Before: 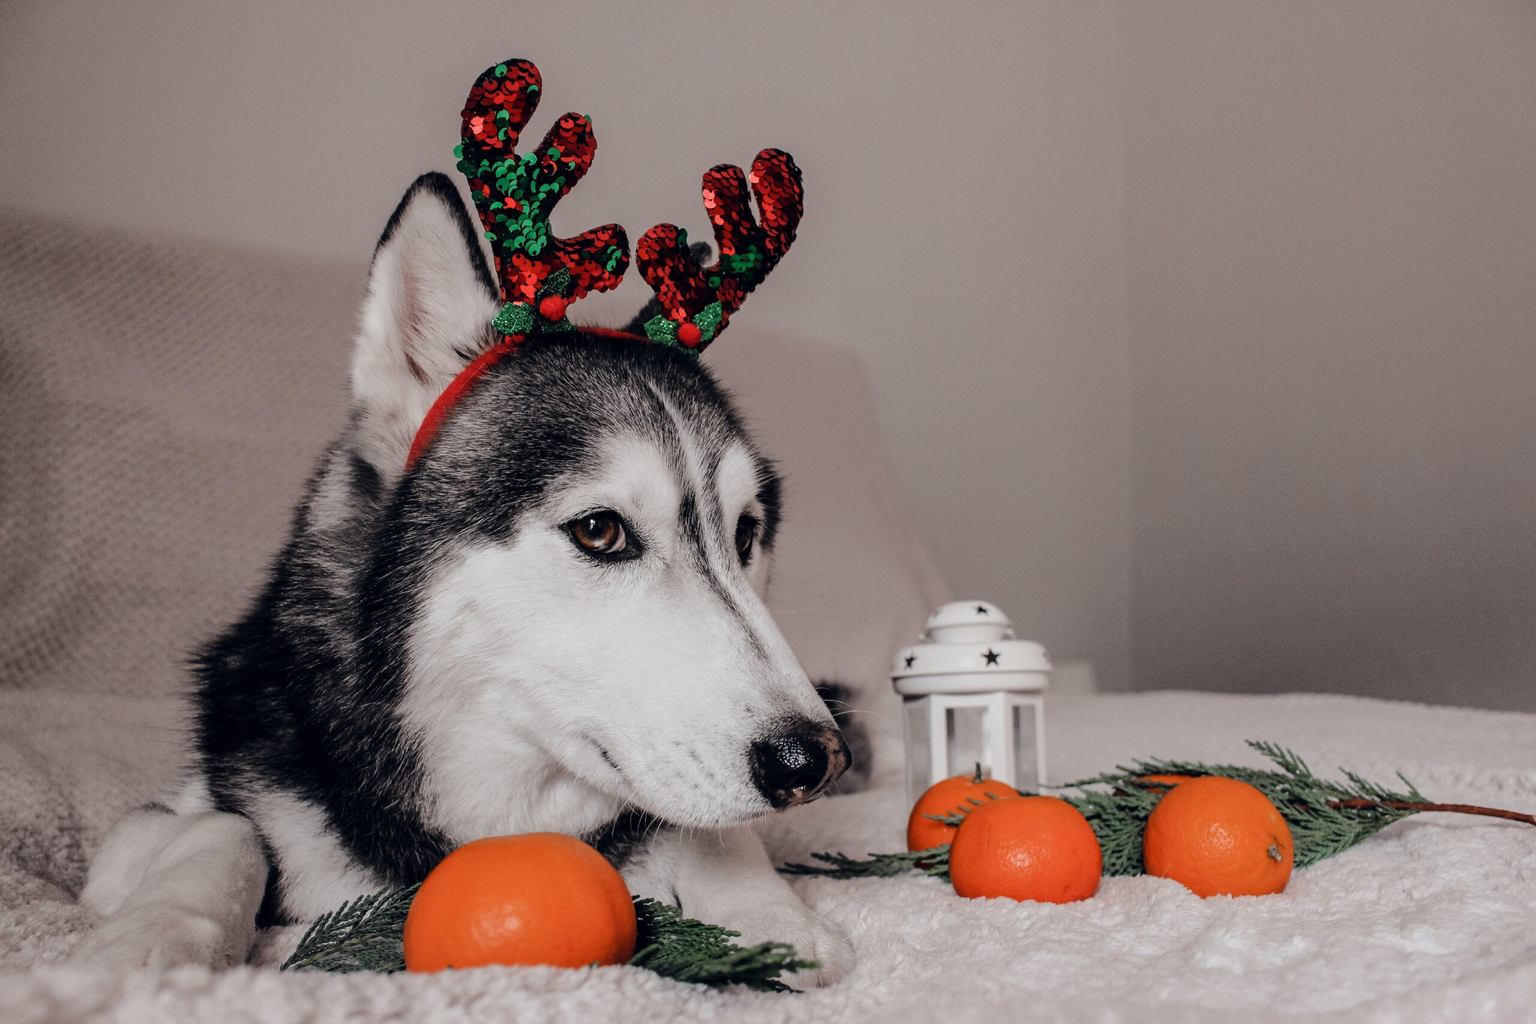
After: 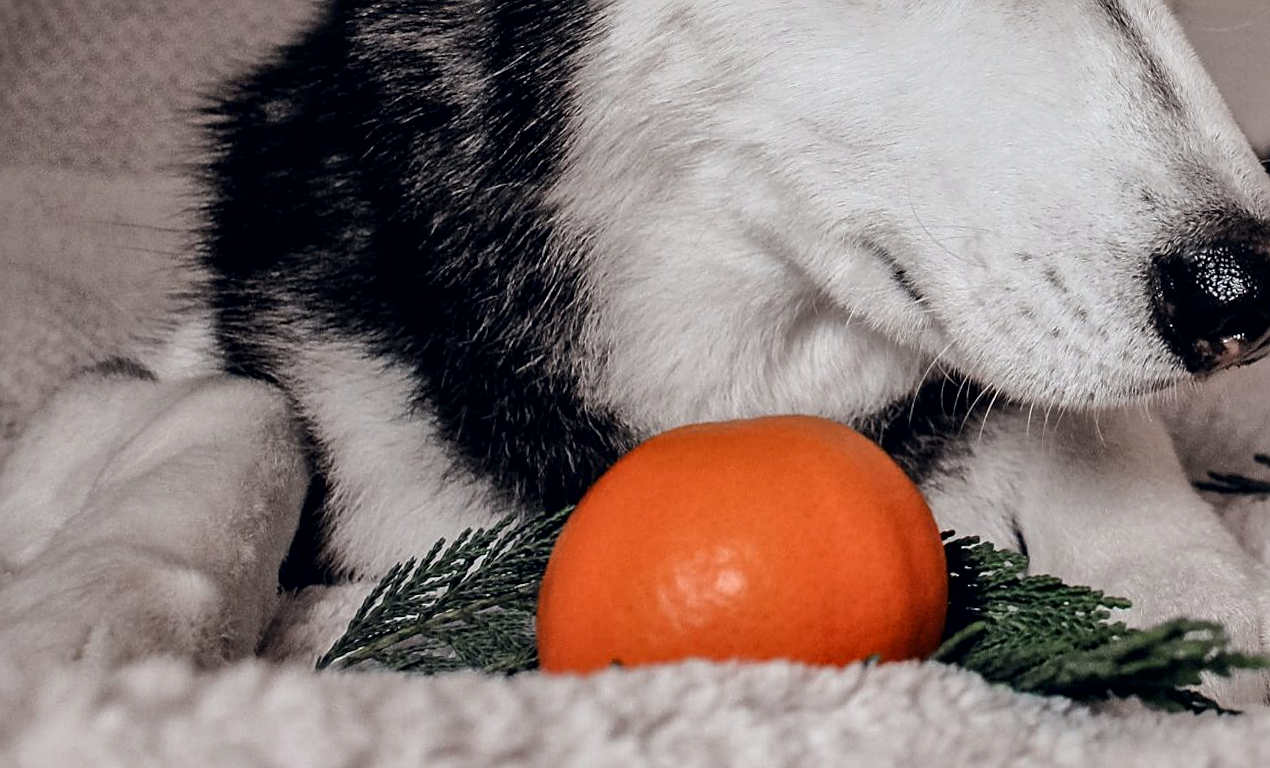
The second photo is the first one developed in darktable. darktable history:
crop and rotate: top 54.778%, right 46.61%, bottom 0.159%
sharpen: on, module defaults
rotate and perspective: rotation 0.215°, lens shift (vertical) -0.139, crop left 0.069, crop right 0.939, crop top 0.002, crop bottom 0.996
local contrast: mode bilateral grid, contrast 20, coarseness 50, detail 161%, midtone range 0.2
